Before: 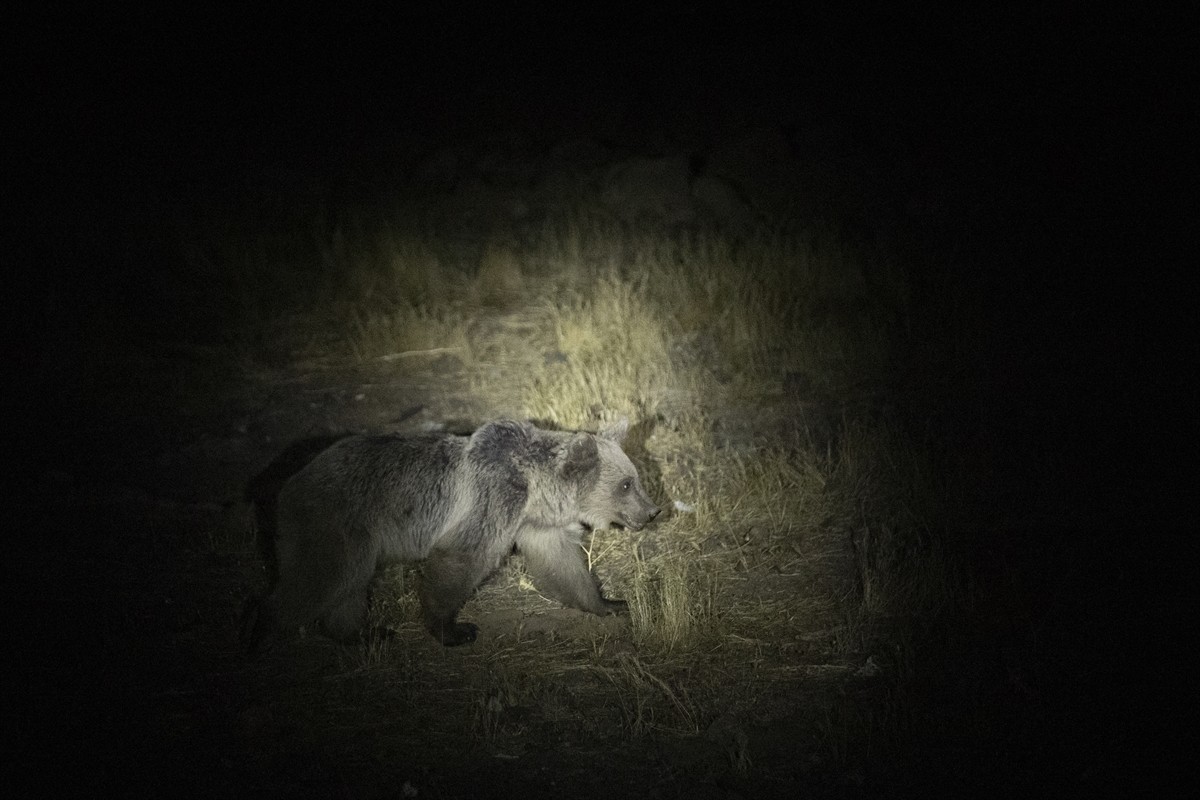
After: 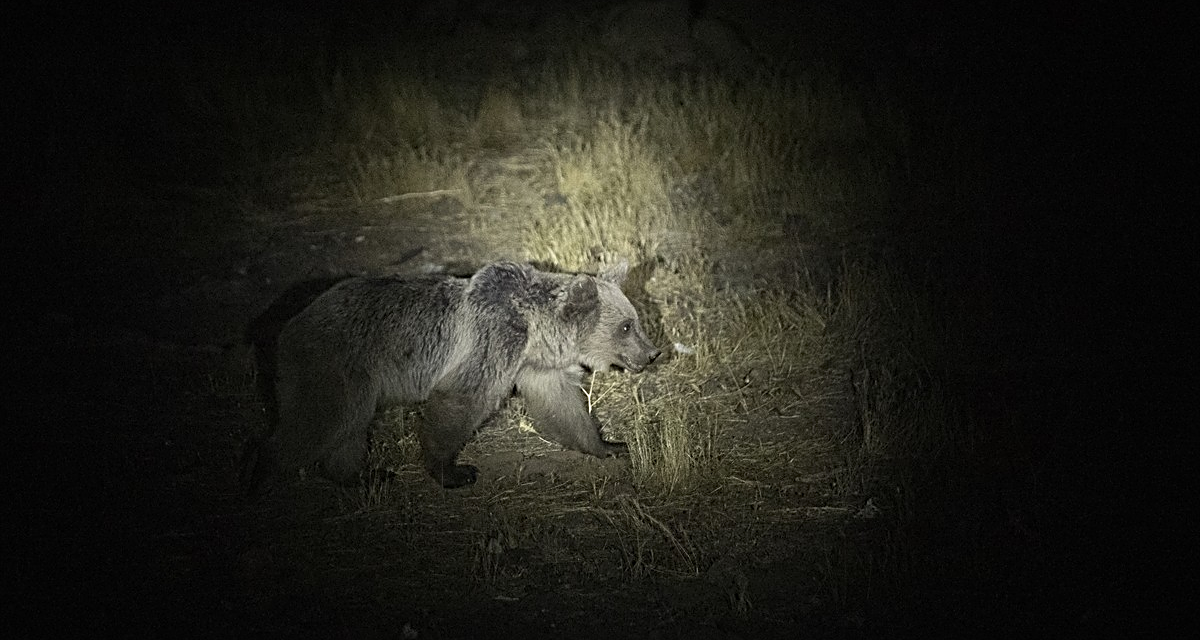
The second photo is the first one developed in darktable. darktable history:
crop and rotate: top 19.998%
sharpen: radius 2.584, amount 0.688
